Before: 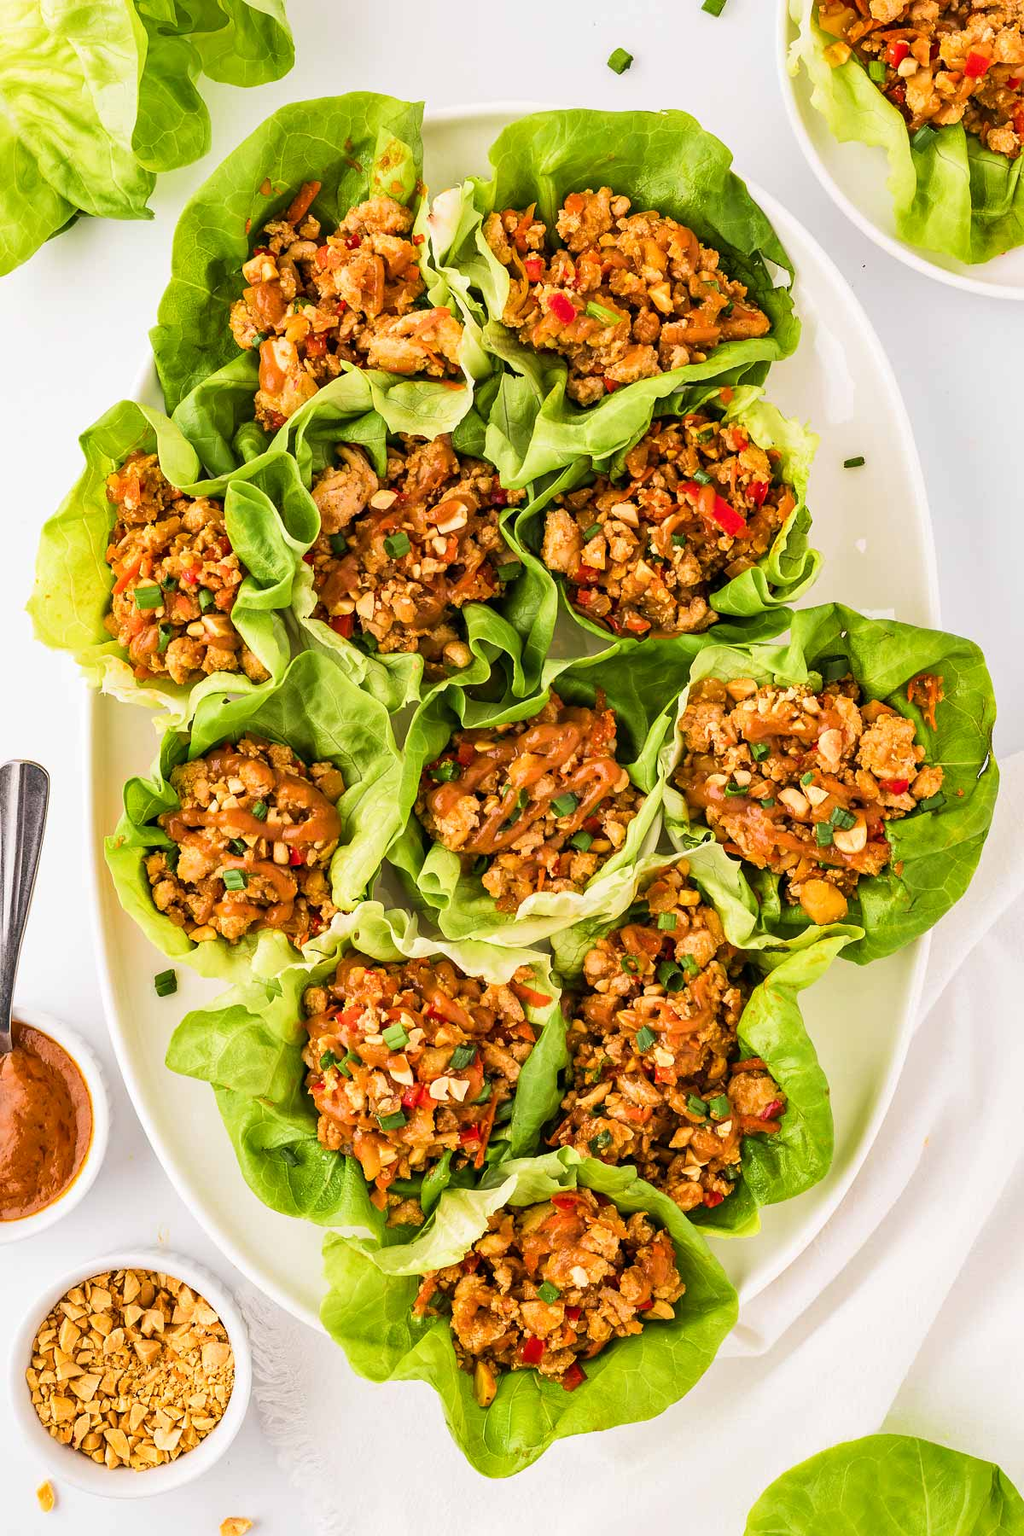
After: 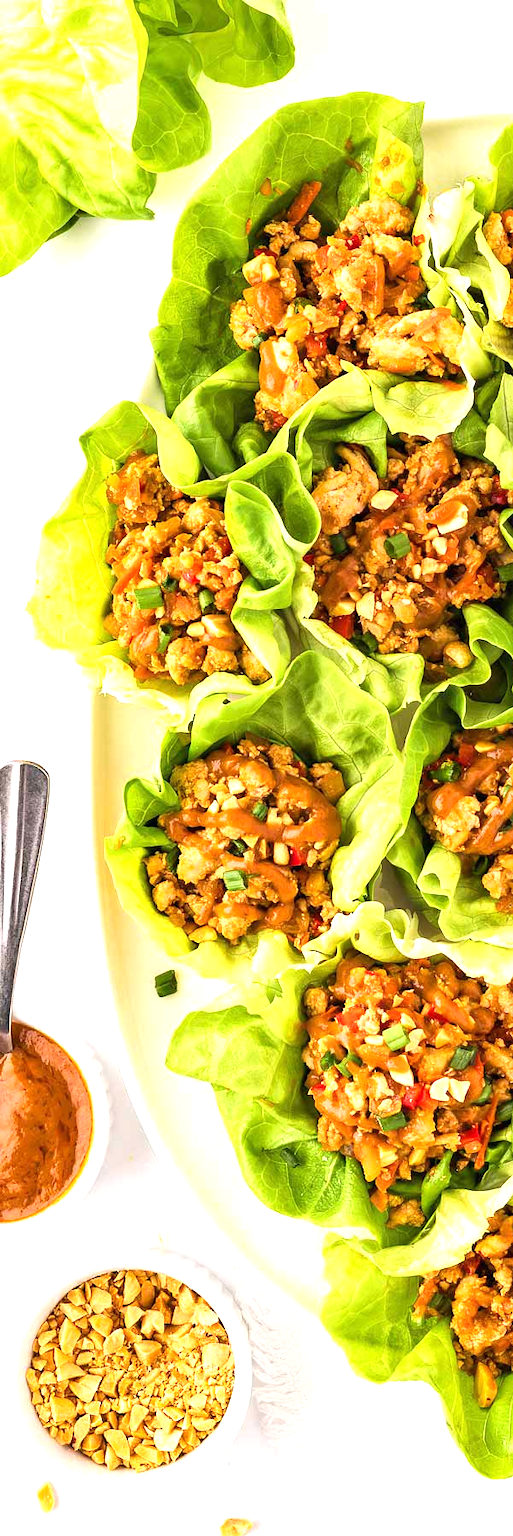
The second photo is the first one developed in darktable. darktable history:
exposure: black level correction 0, exposure 0.697 EV, compensate exposure bias true, compensate highlight preservation false
crop and rotate: left 0.027%, top 0%, right 49.806%
